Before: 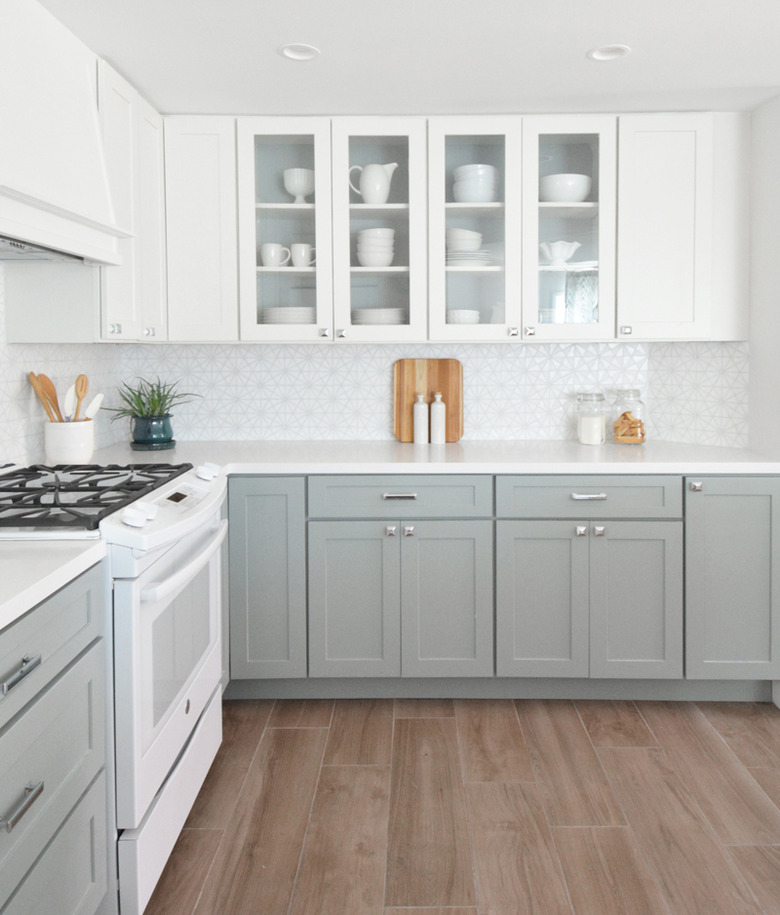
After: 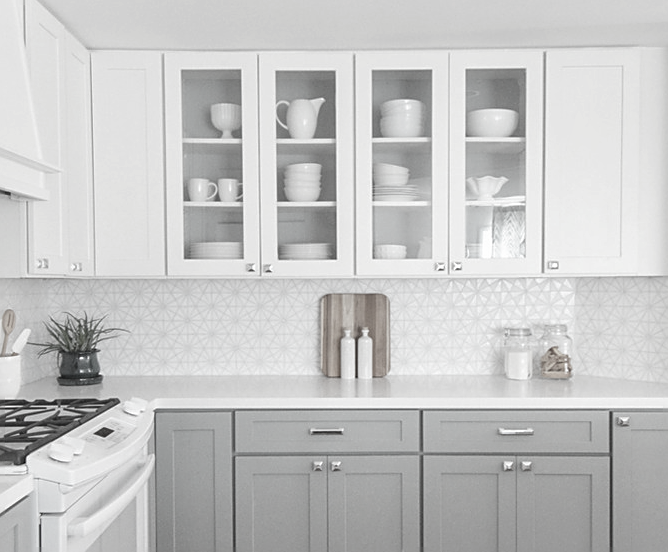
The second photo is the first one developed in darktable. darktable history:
local contrast: on, module defaults
crop and rotate: left 9.411%, top 7.134%, right 4.851%, bottom 32.46%
sharpen: on, module defaults
exposure: black level correction -0.015, exposure -0.13 EV, compensate highlight preservation false
color correction: highlights b* -0.004, saturation 0.171
